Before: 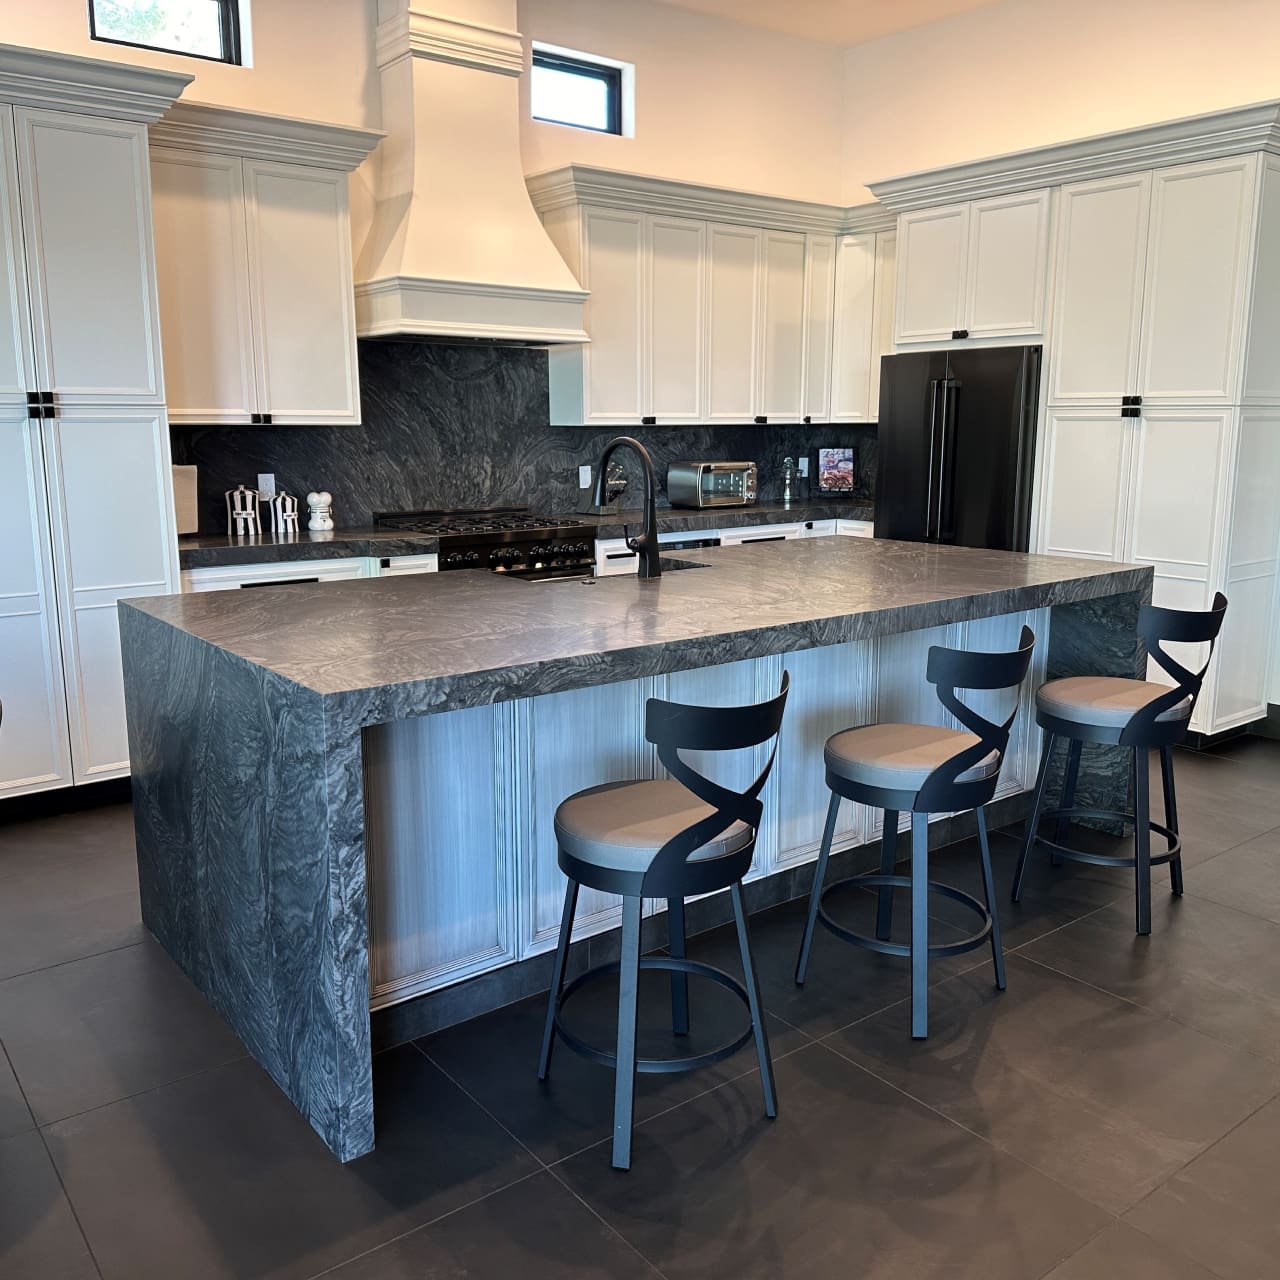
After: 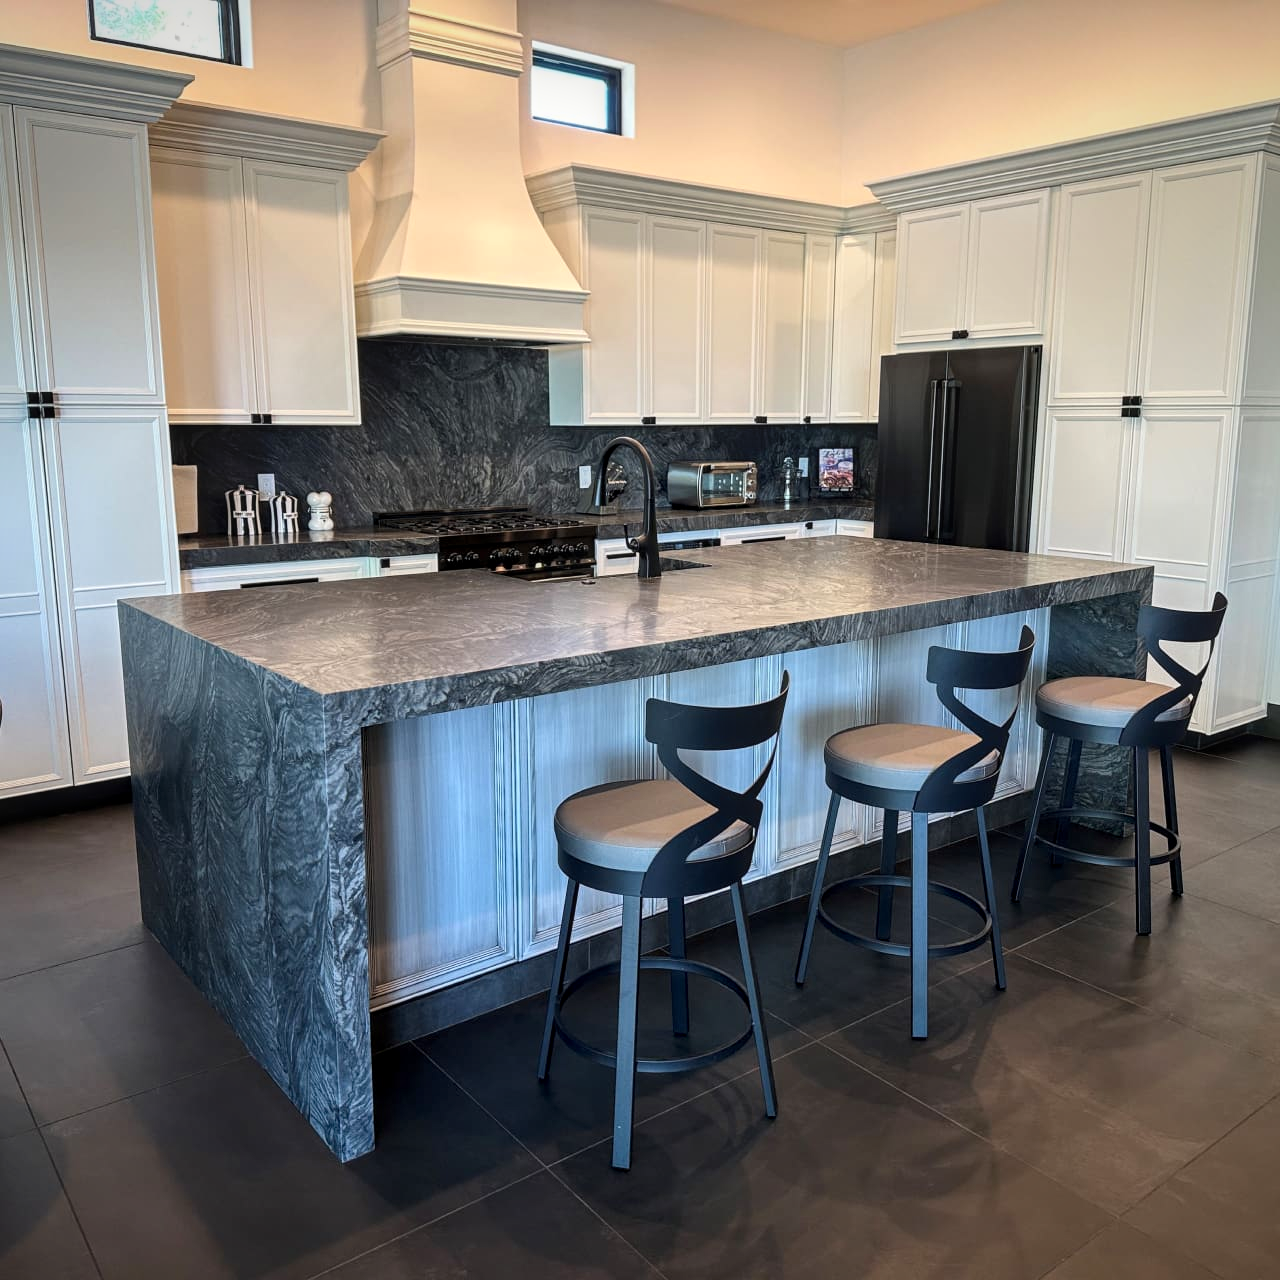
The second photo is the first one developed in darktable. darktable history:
local contrast: on, module defaults
vignetting: fall-off start 84.91%, fall-off radius 80.22%, saturation 0.379, center (-0.032, -0.049), width/height ratio 1.212
contrast brightness saturation: contrast 0.102, brightness 0.027, saturation 0.093
